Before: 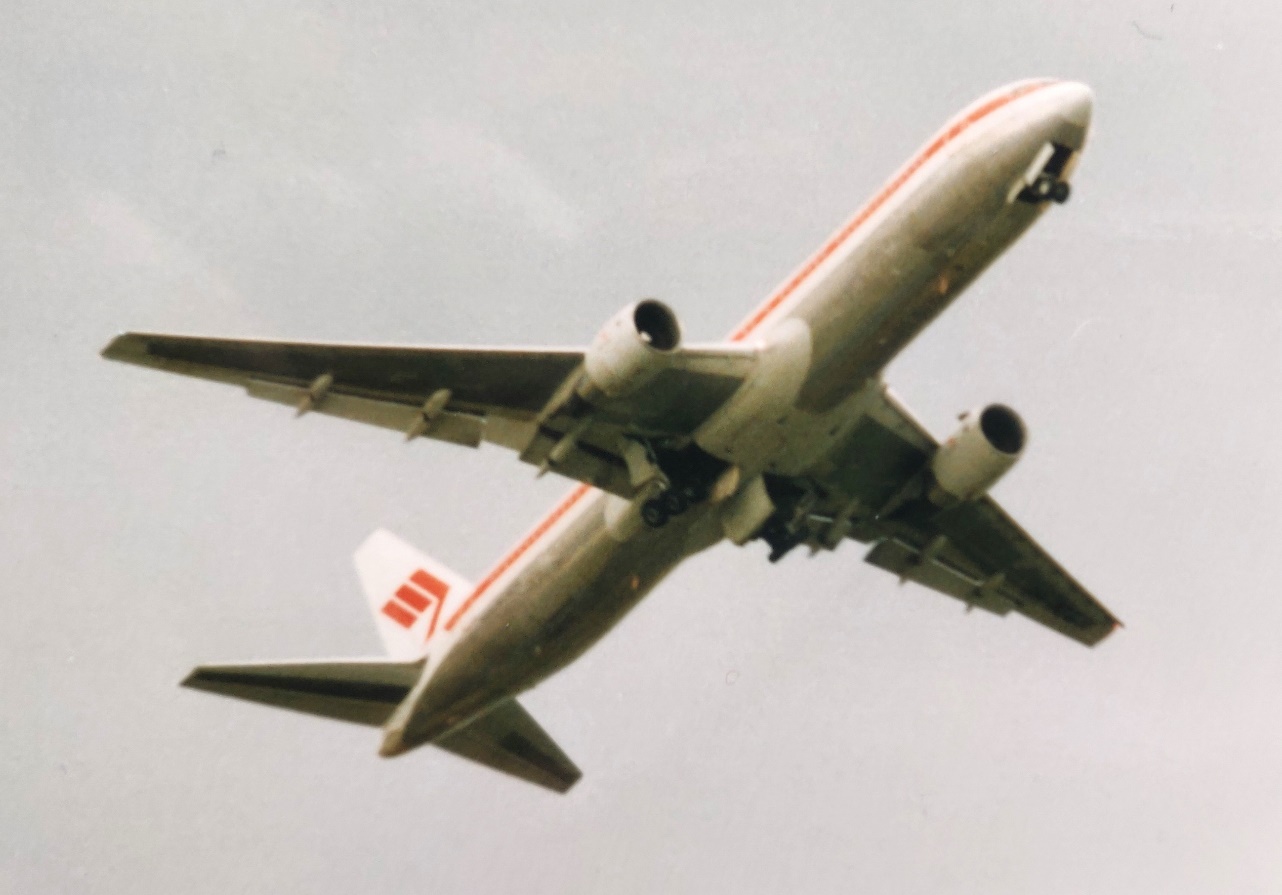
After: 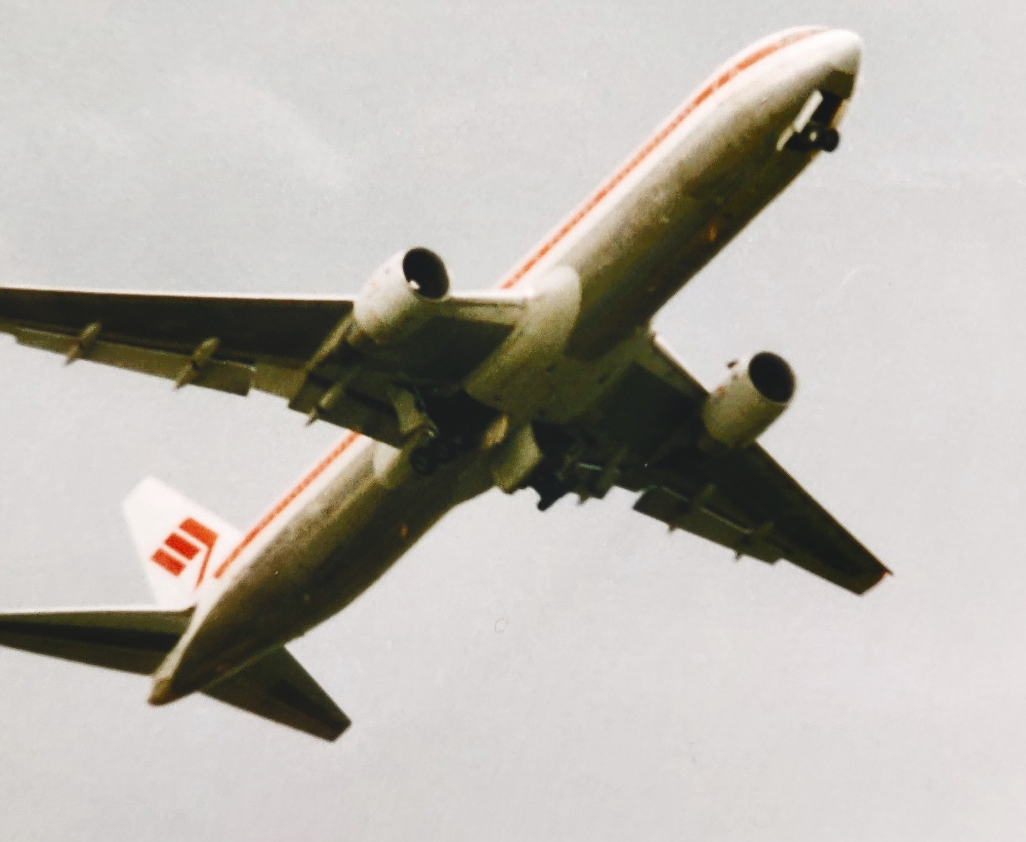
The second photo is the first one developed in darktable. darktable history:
shadows and highlights: radius 337.16, shadows 28.25, soften with gaussian
tone curve: curves: ch0 [(0, 0) (0.003, 0.117) (0.011, 0.125) (0.025, 0.133) (0.044, 0.144) (0.069, 0.152) (0.1, 0.167) (0.136, 0.186) (0.177, 0.21) (0.224, 0.244) (0.277, 0.295) (0.335, 0.357) (0.399, 0.445) (0.468, 0.531) (0.543, 0.629) (0.623, 0.716) (0.709, 0.803) (0.801, 0.876) (0.898, 0.939) (1, 1)], preserve colors none
sharpen: on, module defaults
crop and rotate: left 18.077%, top 5.851%, right 1.824%
